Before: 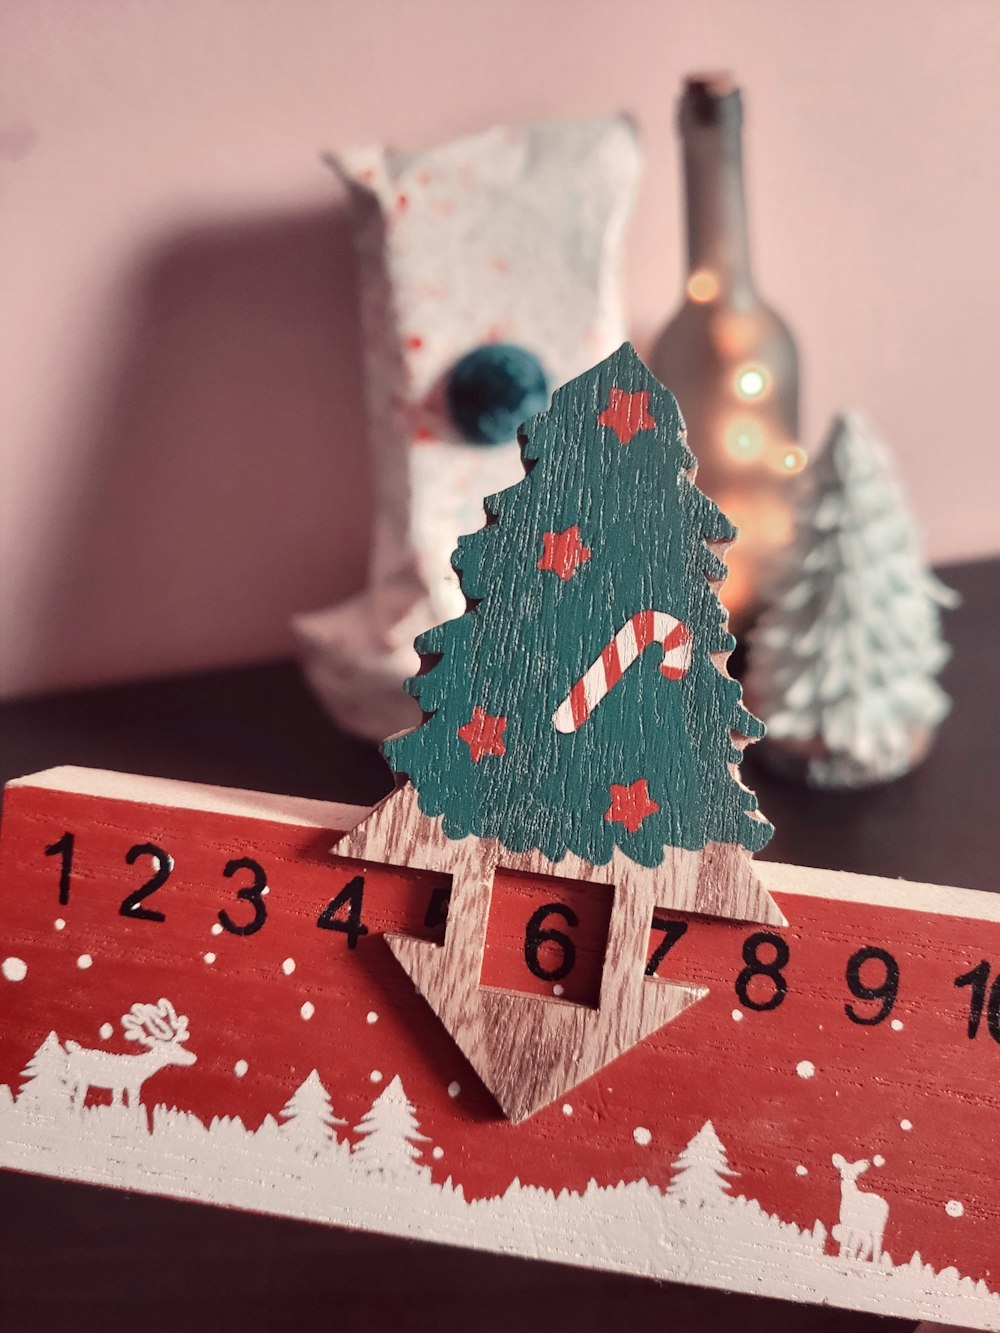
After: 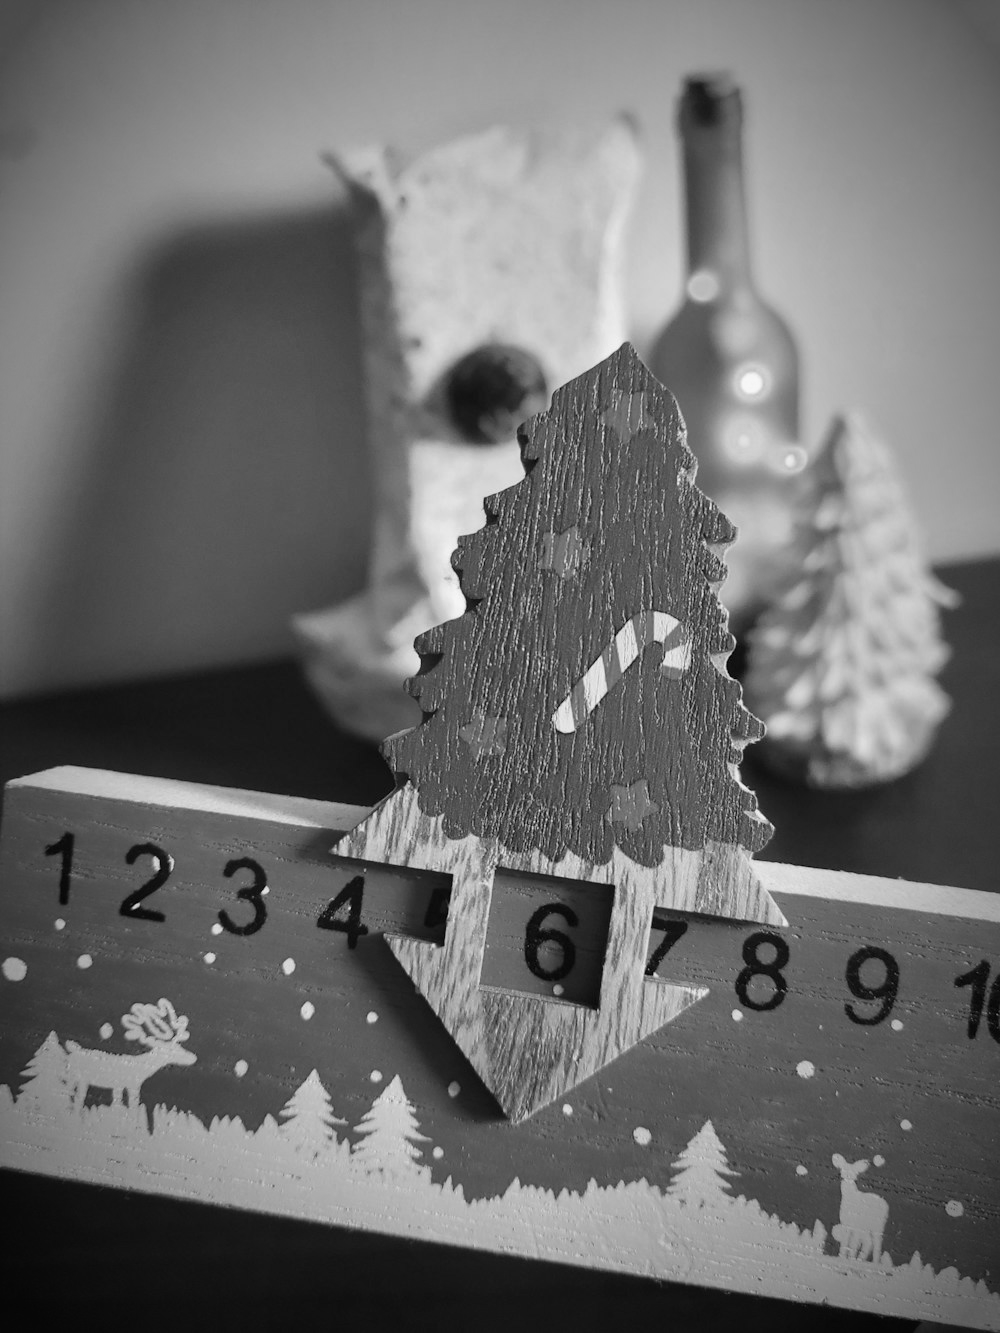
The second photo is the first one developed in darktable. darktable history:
vignetting: fall-off start 67.5%, fall-off radius 67.23%, brightness -0.813, automatic ratio true
monochrome: a -35.87, b 49.73, size 1.7
